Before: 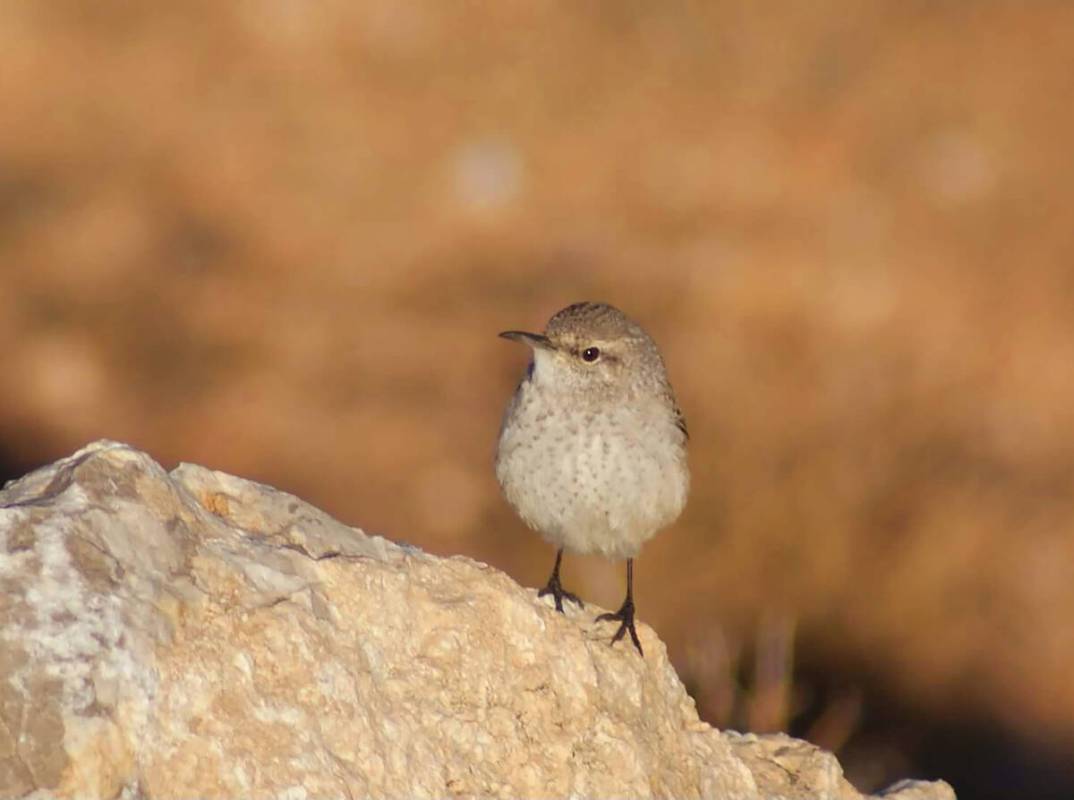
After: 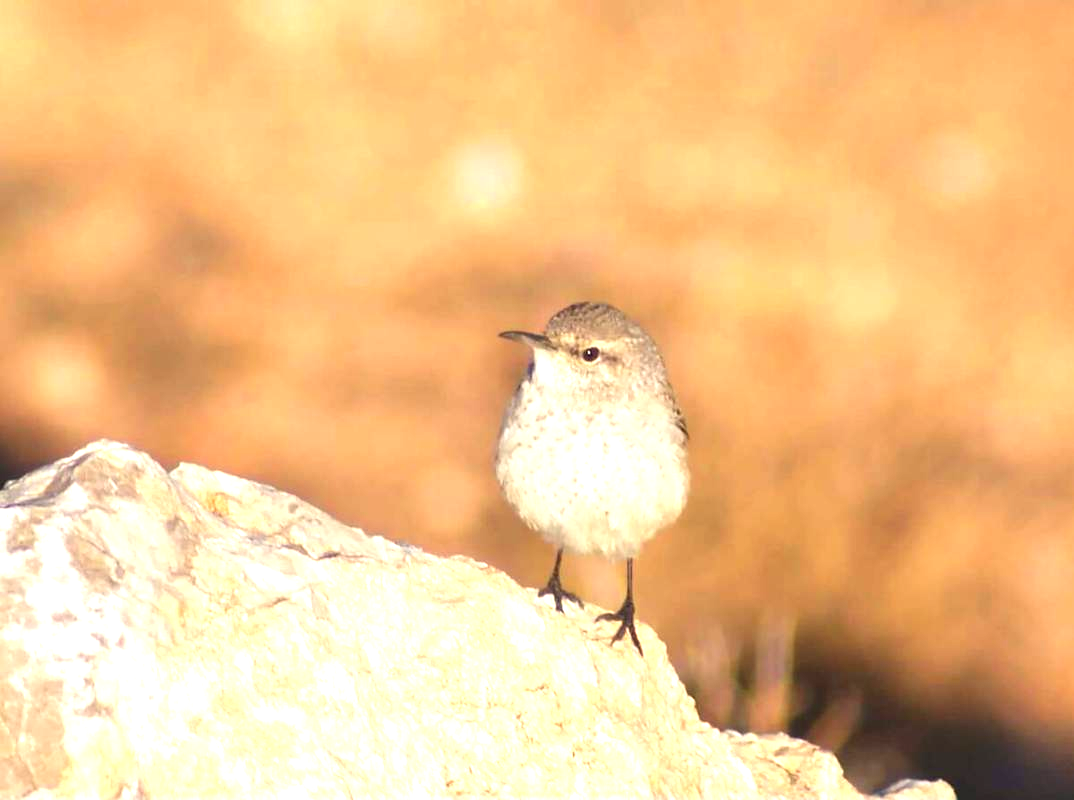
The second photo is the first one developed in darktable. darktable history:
exposure: black level correction 0, exposure 1.375 EV, compensate highlight preservation false
